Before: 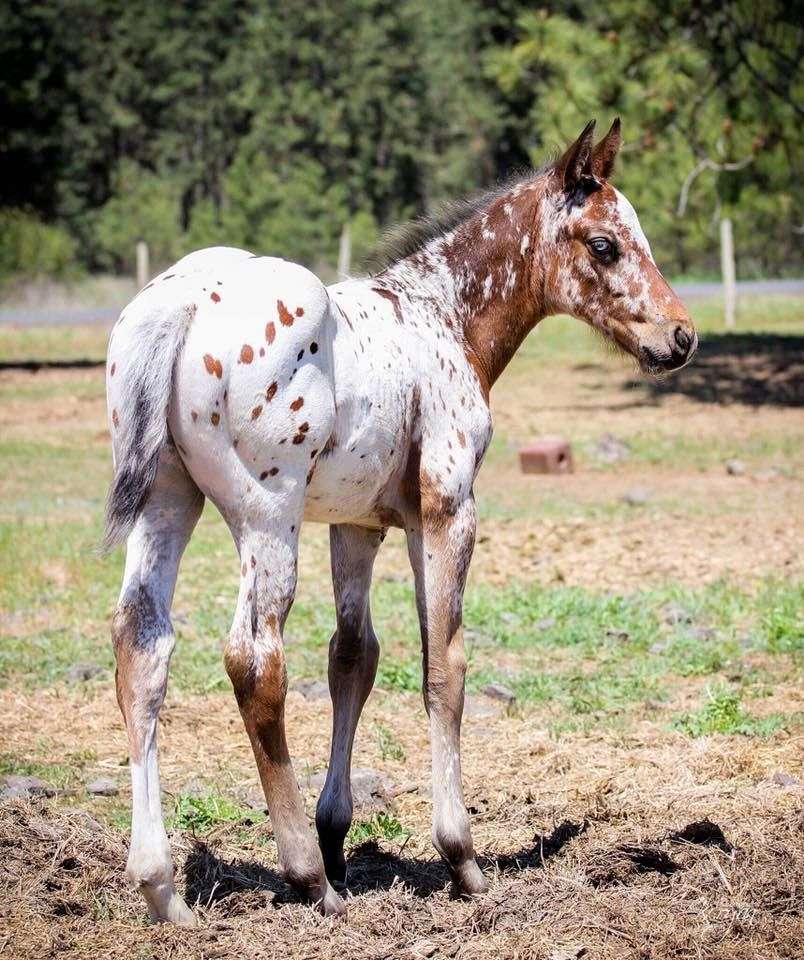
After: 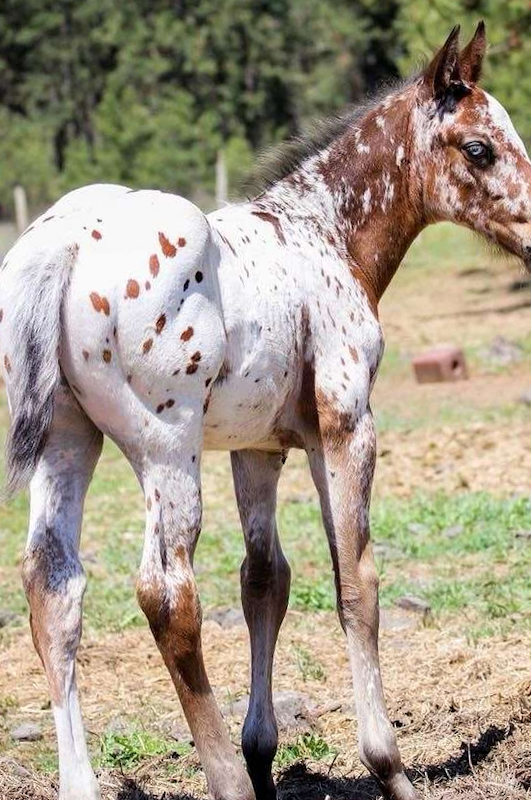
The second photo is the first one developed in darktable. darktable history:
crop and rotate: left 12.673%, right 20.66%
rotate and perspective: rotation -5°, crop left 0.05, crop right 0.952, crop top 0.11, crop bottom 0.89
